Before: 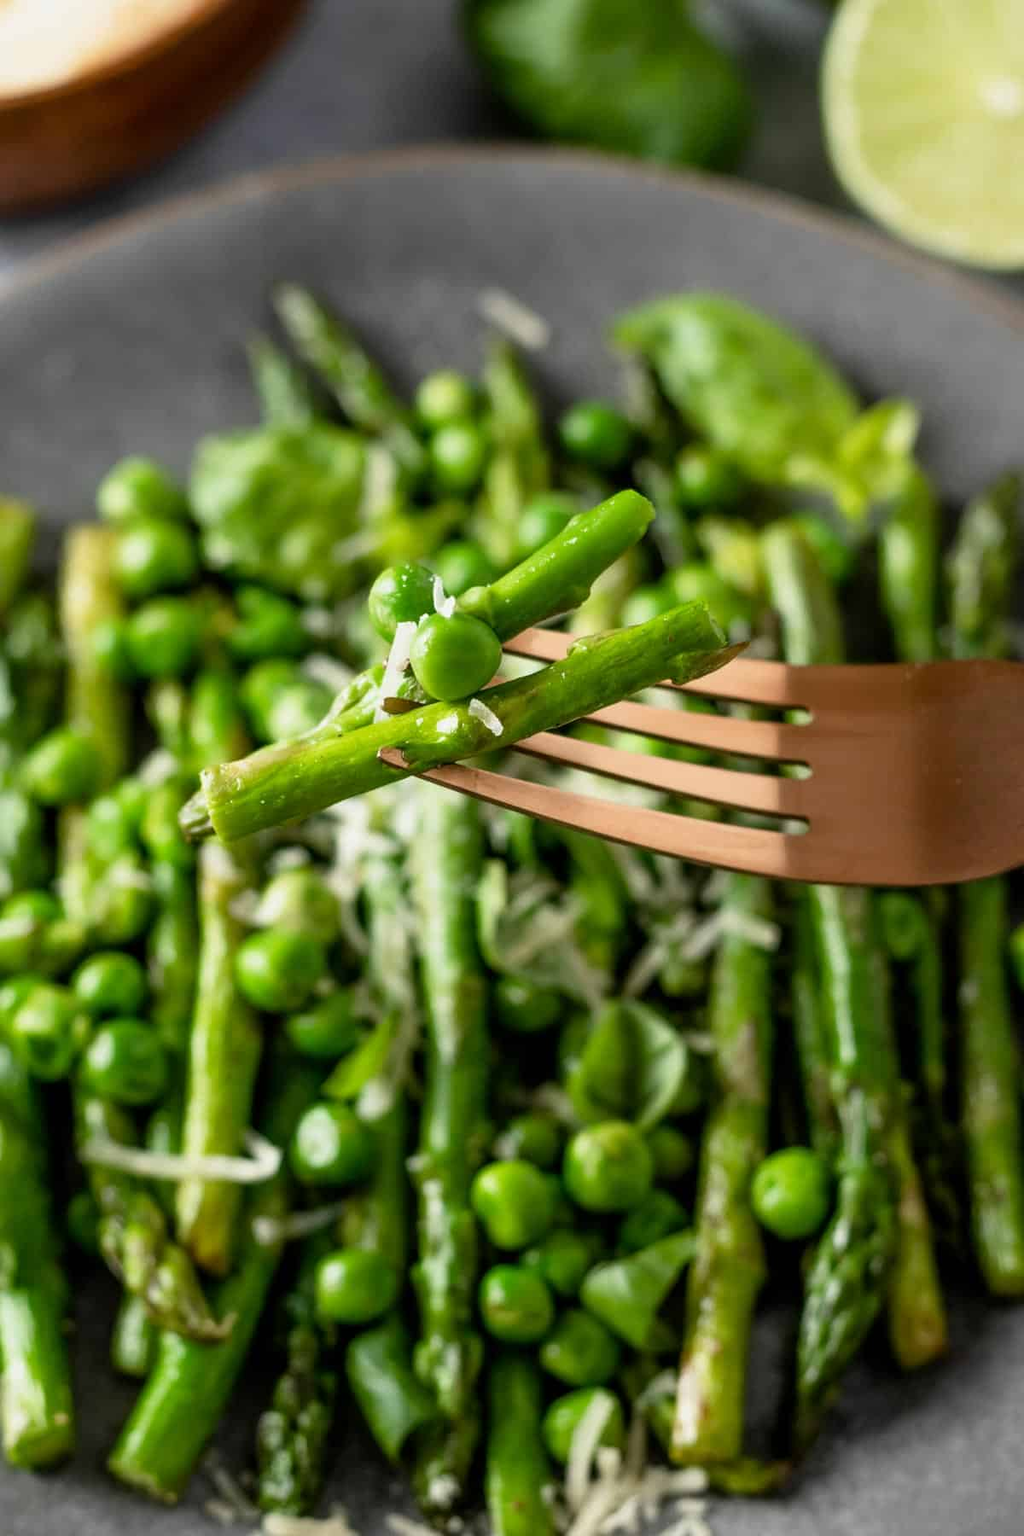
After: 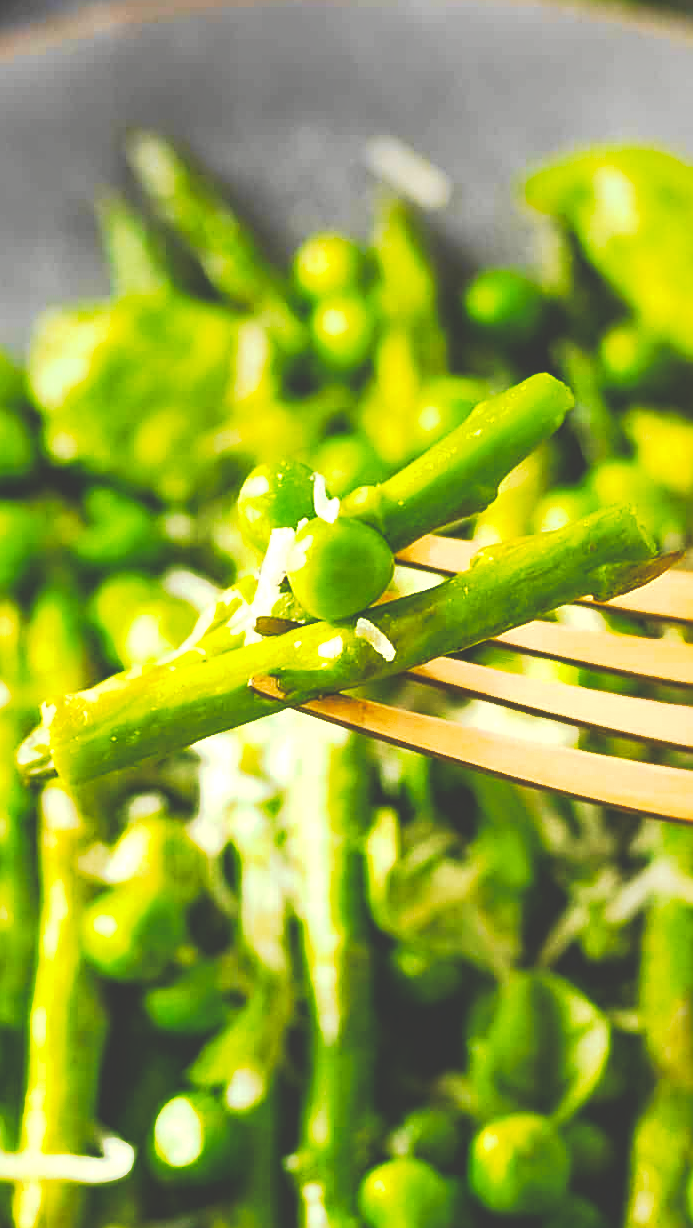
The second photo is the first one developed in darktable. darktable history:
exposure: exposure 0.766 EV, compensate highlight preservation false
contrast equalizer: octaves 7, y [[0.6 ×6], [0.55 ×6], [0 ×6], [0 ×6], [0 ×6]], mix -1
crop: left 16.202%, top 11.208%, right 26.045%, bottom 20.557%
tone curve: curves: ch0 [(0, 0) (0.003, 0.231) (0.011, 0.231) (0.025, 0.231) (0.044, 0.231) (0.069, 0.235) (0.1, 0.24) (0.136, 0.246) (0.177, 0.256) (0.224, 0.279) (0.277, 0.313) (0.335, 0.354) (0.399, 0.428) (0.468, 0.514) (0.543, 0.61) (0.623, 0.728) (0.709, 0.808) (0.801, 0.873) (0.898, 0.909) (1, 1)], preserve colors none
local contrast: highlights 100%, shadows 100%, detail 120%, midtone range 0.2
color contrast: green-magenta contrast 0.8, blue-yellow contrast 1.1, unbound 0
color balance rgb: linear chroma grading › global chroma 15%, perceptual saturation grading › global saturation 30%
sharpen: on, module defaults
